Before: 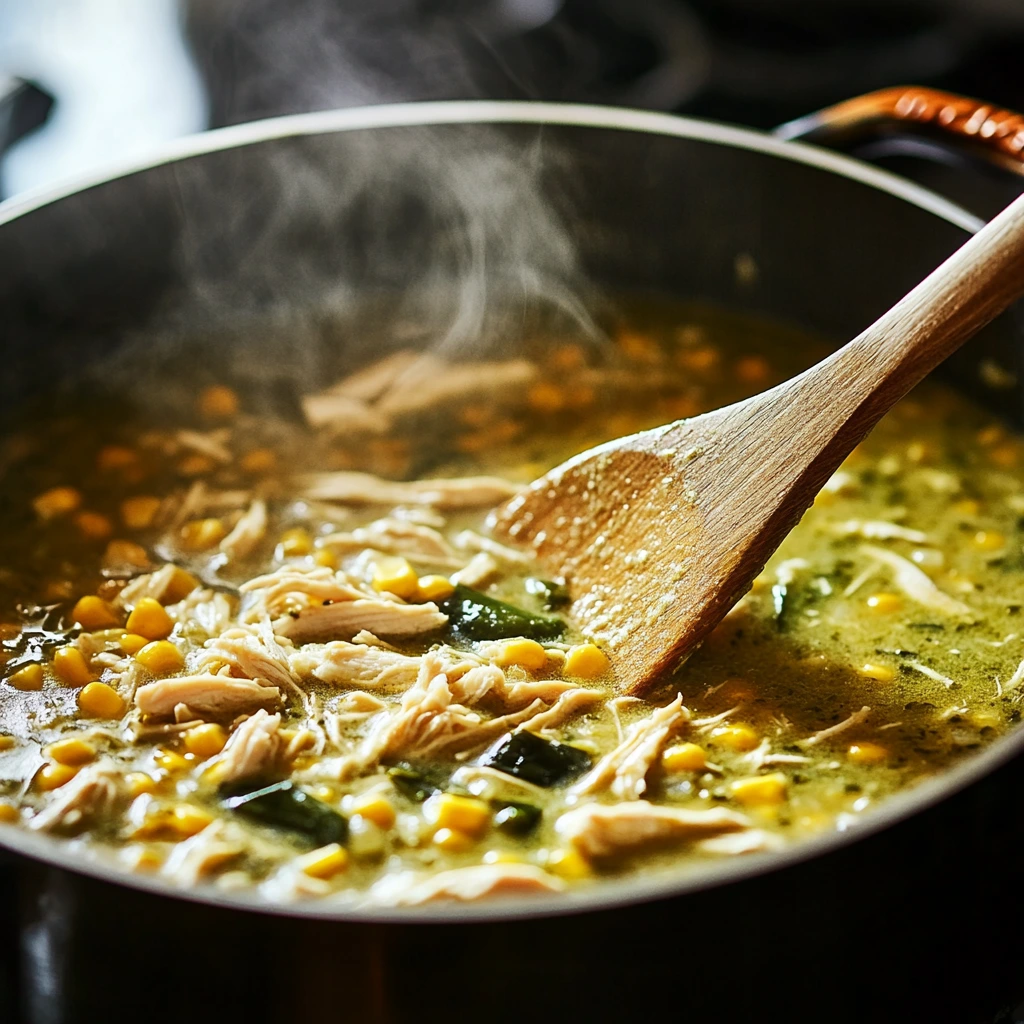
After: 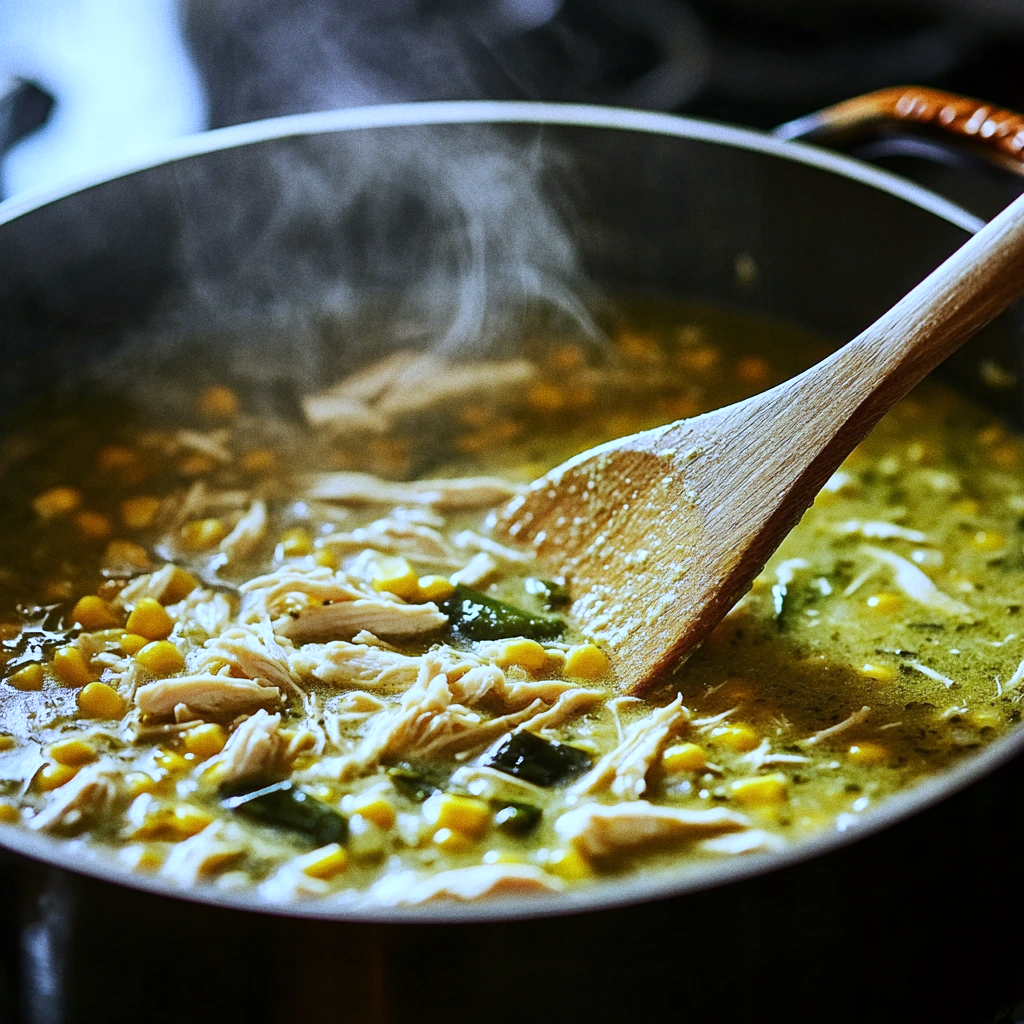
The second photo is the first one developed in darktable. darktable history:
grain: on, module defaults
white balance: red 0.871, blue 1.249
